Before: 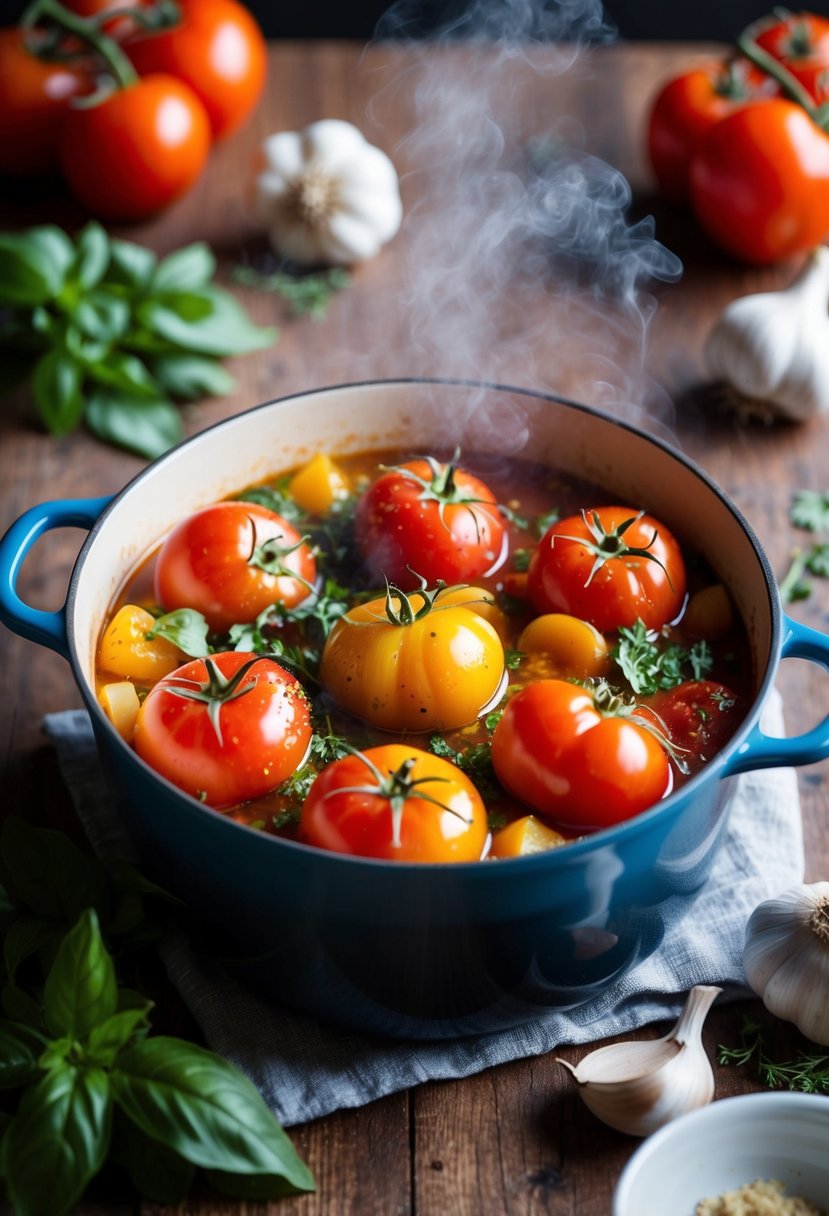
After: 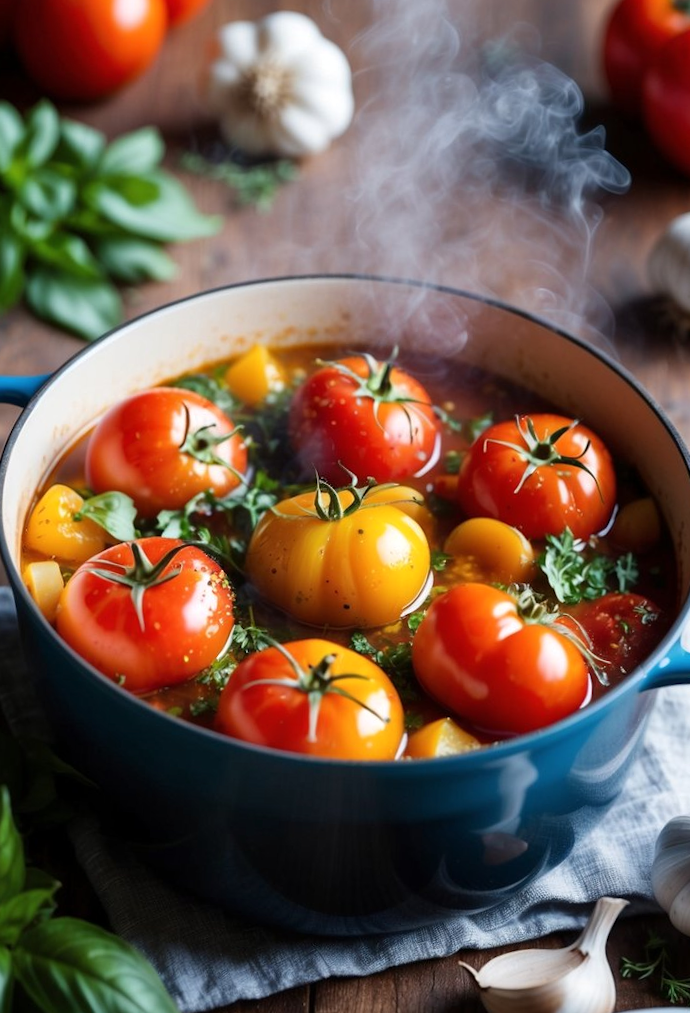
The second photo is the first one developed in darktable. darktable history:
crop and rotate: angle -3.27°, left 5.211%, top 5.211%, right 4.607%, bottom 4.607%
shadows and highlights: shadows 12, white point adjustment 1.2, soften with gaussian
